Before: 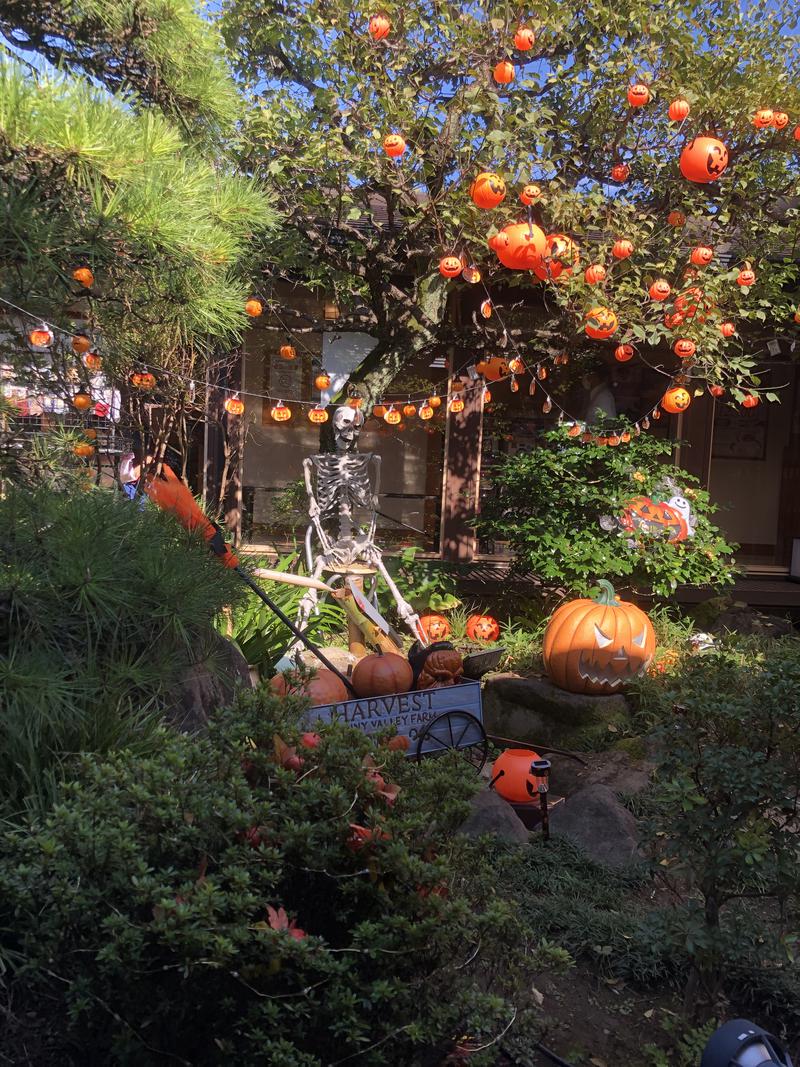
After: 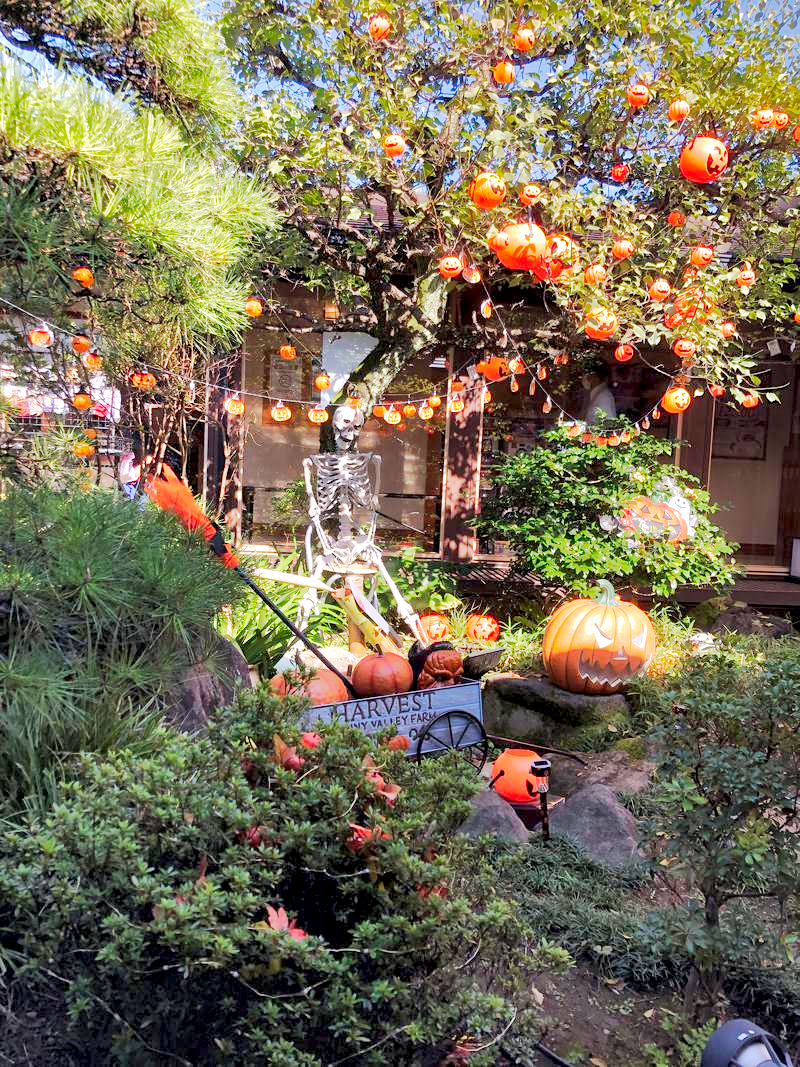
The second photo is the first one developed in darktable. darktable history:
tone curve: curves: ch0 [(0.013, 0) (0.061, 0.059) (0.239, 0.256) (0.502, 0.501) (0.683, 0.676) (0.761, 0.773) (0.858, 0.858) (0.987, 0.945)]; ch1 [(0, 0) (0.172, 0.123) (0.304, 0.267) (0.414, 0.395) (0.472, 0.473) (0.502, 0.502) (0.521, 0.528) (0.583, 0.595) (0.654, 0.673) (0.728, 0.761) (1, 1)]; ch2 [(0, 0) (0.411, 0.424) (0.485, 0.476) (0.502, 0.501) (0.553, 0.557) (0.57, 0.576) (1, 1)], color space Lab, independent channels, preserve colors none
shadows and highlights: shadows 25.2, highlights -70.46
exposure: black level correction 0, exposure 1.382 EV, compensate highlight preservation false
contrast equalizer: y [[0.6 ×6], [0.55 ×6], [0 ×6], [0 ×6], [0 ×6]]
base curve: curves: ch0 [(0, 0) (0.088, 0.125) (0.176, 0.251) (0.354, 0.501) (0.613, 0.749) (1, 0.877)], preserve colors none
